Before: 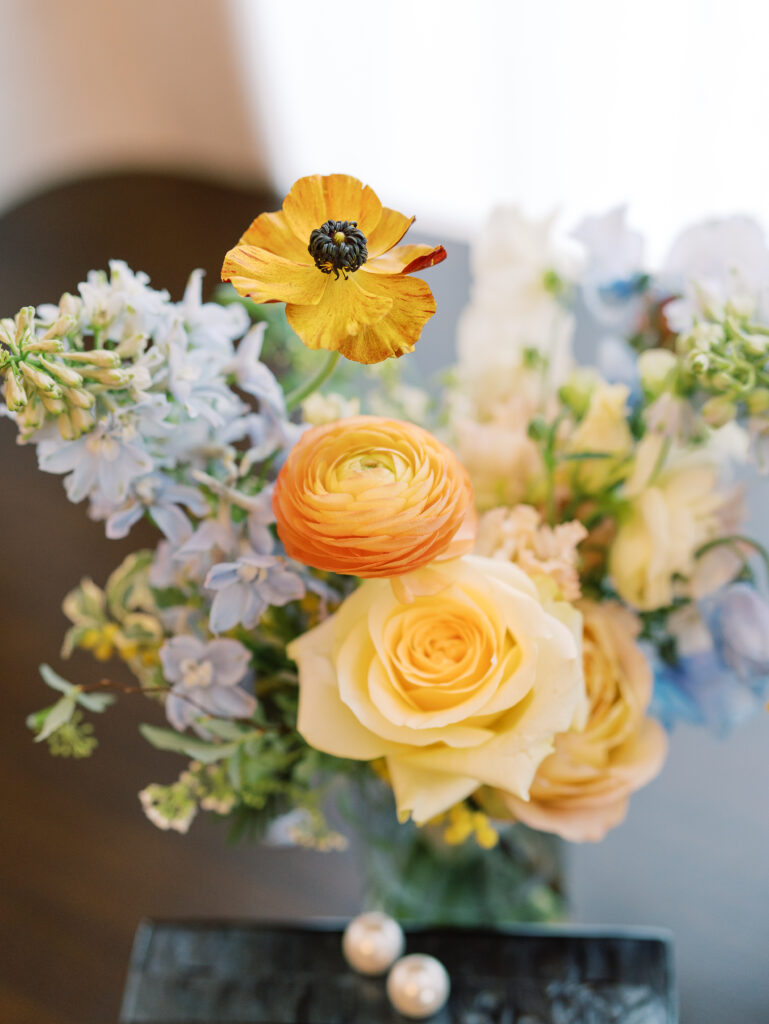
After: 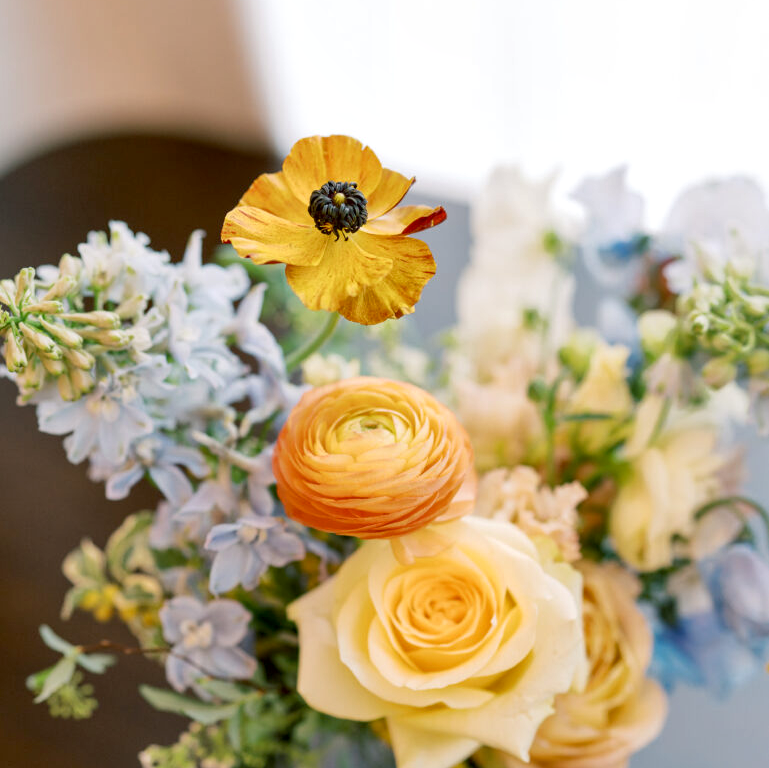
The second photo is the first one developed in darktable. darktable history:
crop: top 3.857%, bottom 21.132%
local contrast: mode bilateral grid, contrast 20, coarseness 50, detail 132%, midtone range 0.2
exposure: black level correction 0.007, compensate highlight preservation false
